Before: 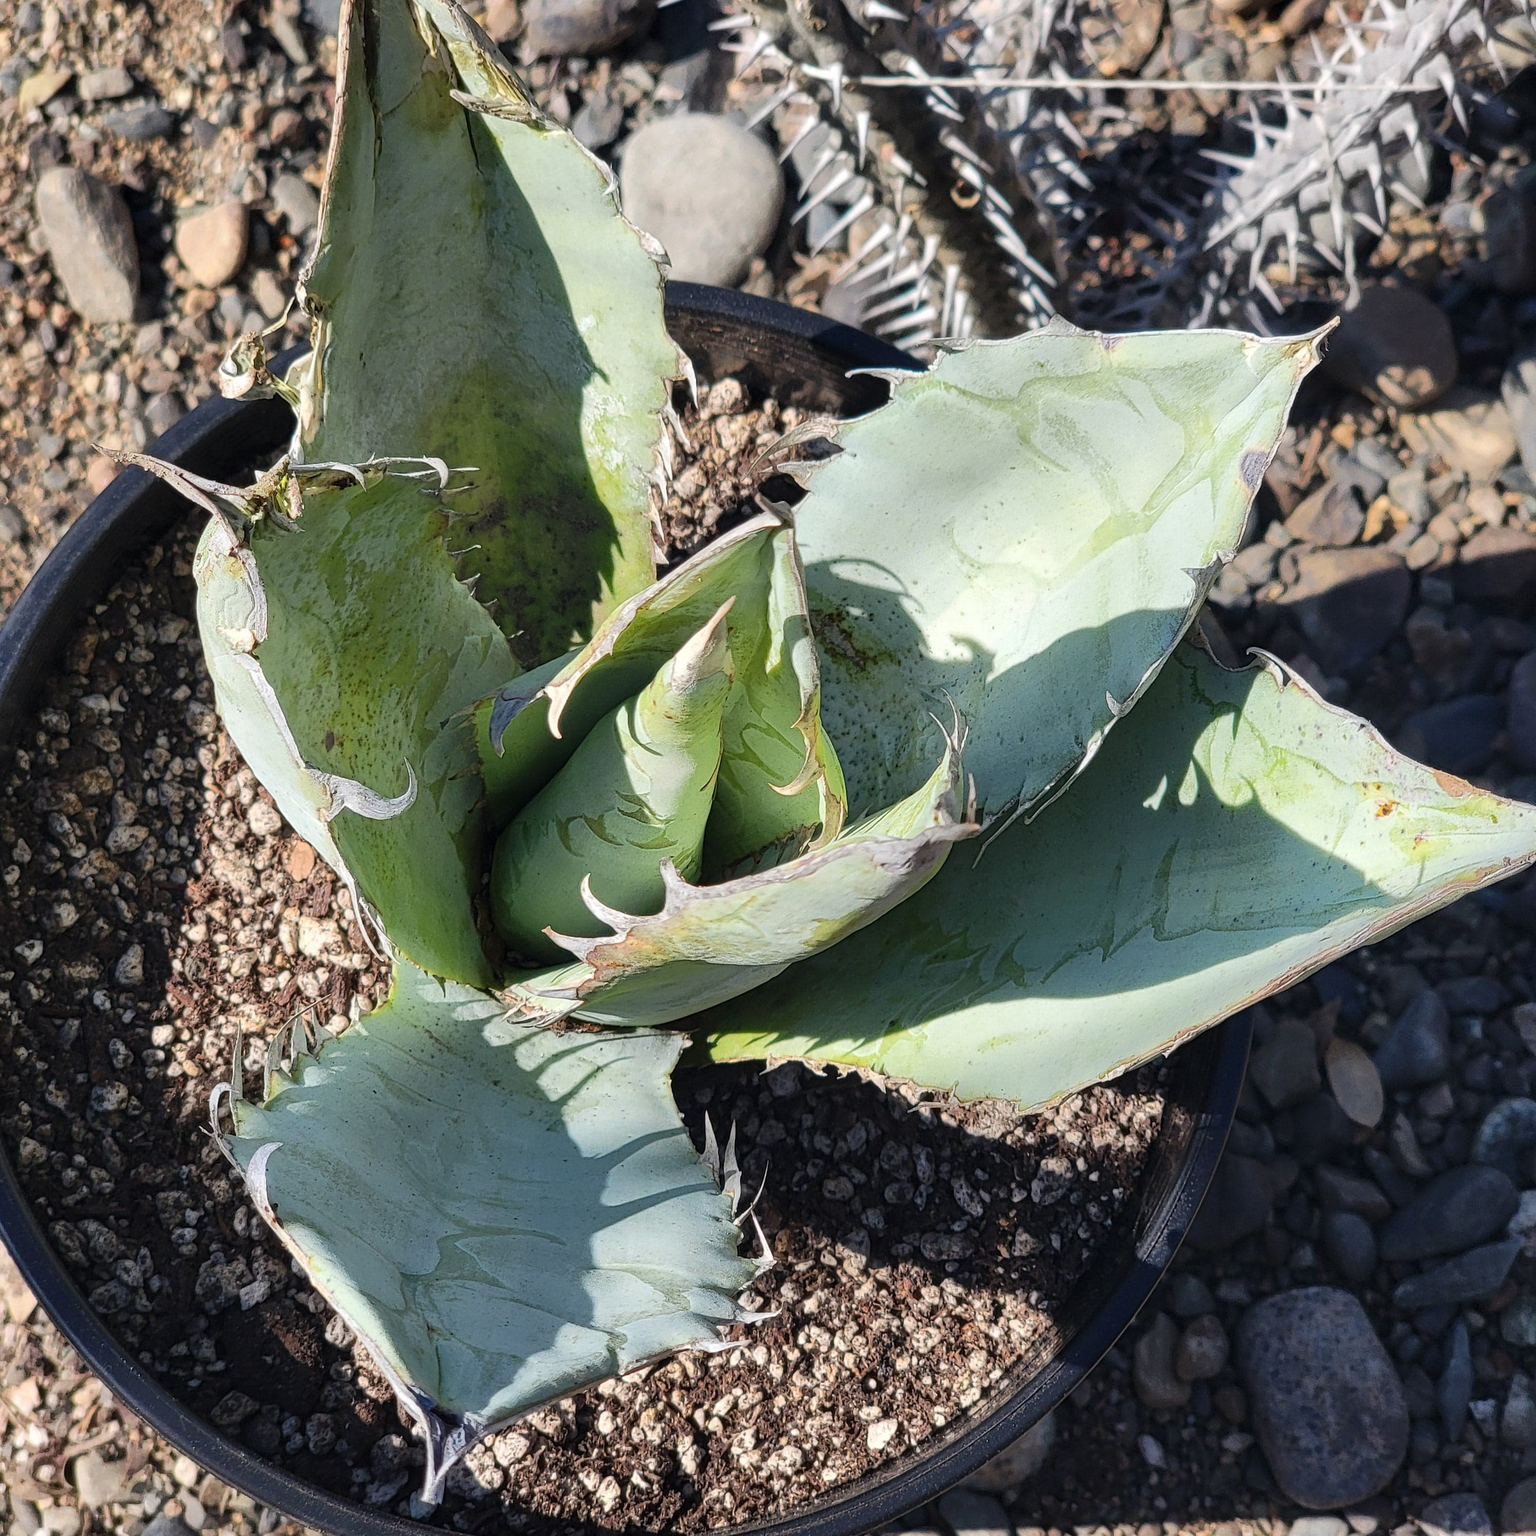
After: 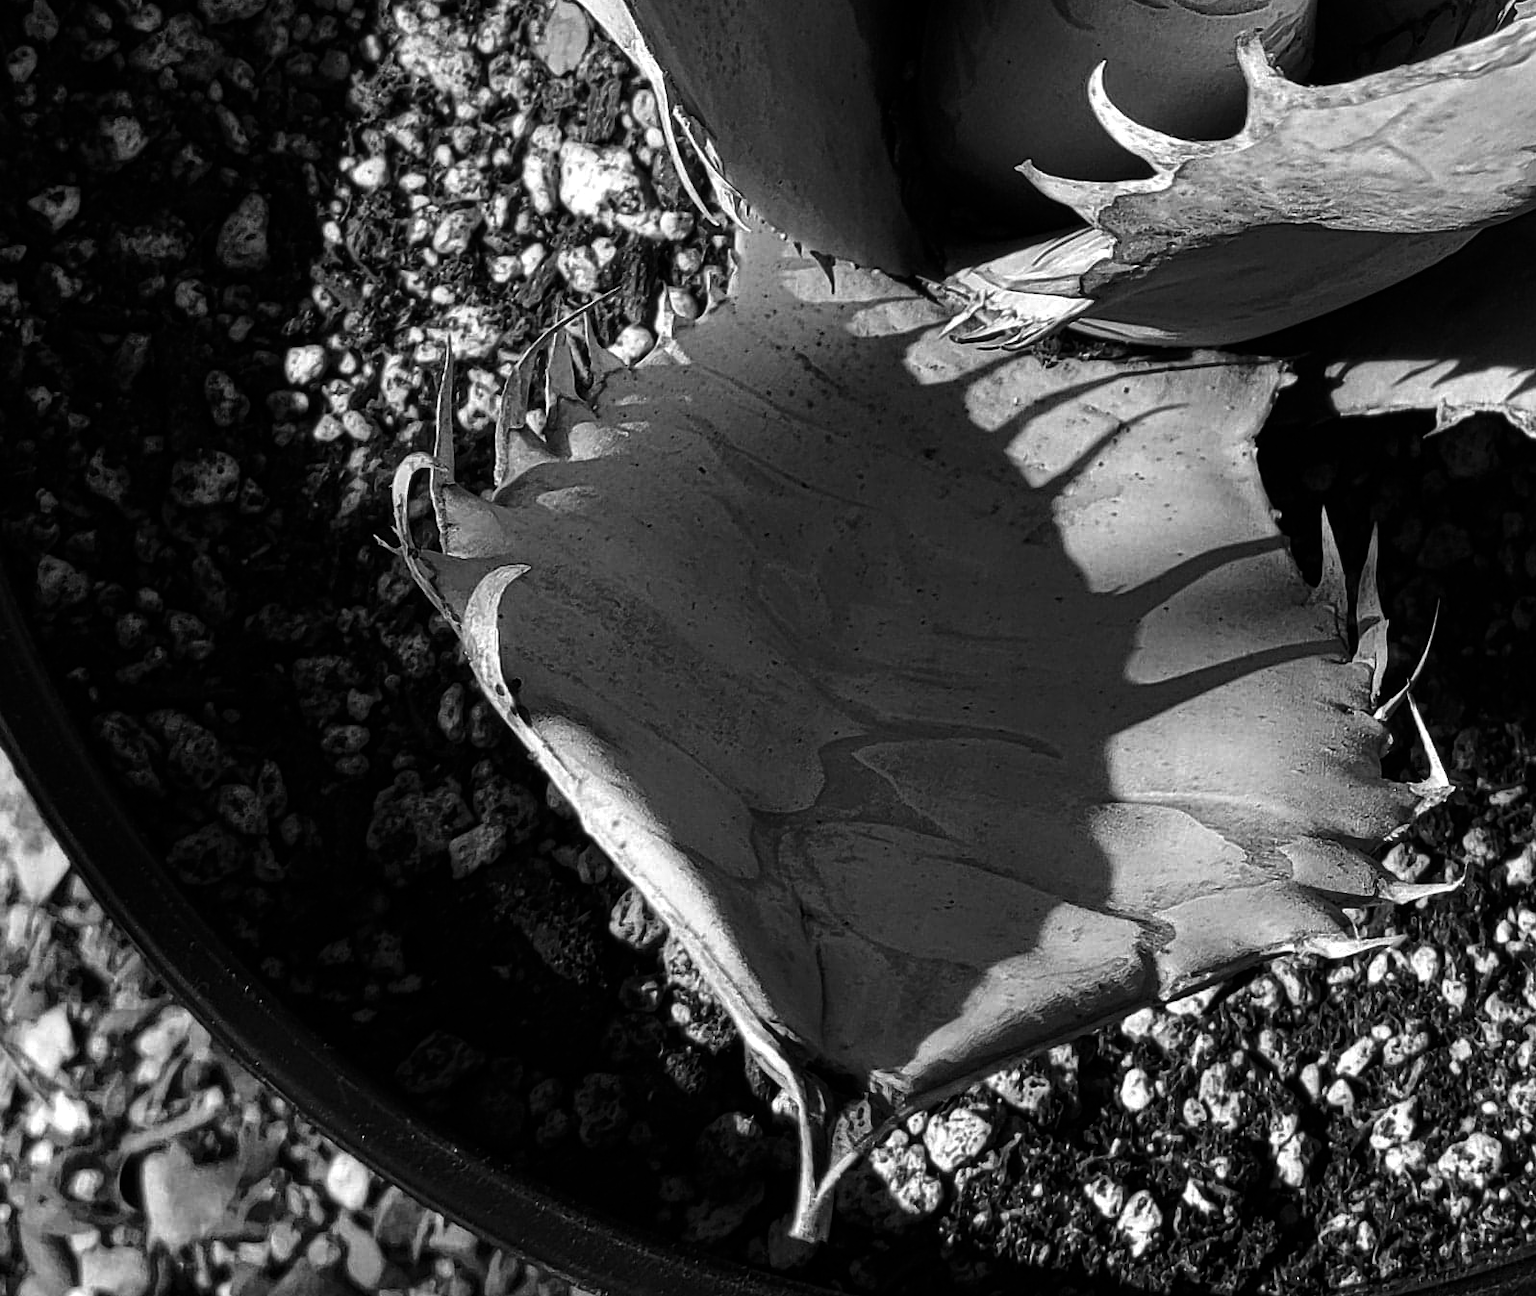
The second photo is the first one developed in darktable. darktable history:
contrast brightness saturation: contrast -0.03, brightness -0.59, saturation -1
crop and rotate: top 54.778%, right 46.61%, bottom 0.159%
exposure: exposure 0.2 EV, compensate highlight preservation false
